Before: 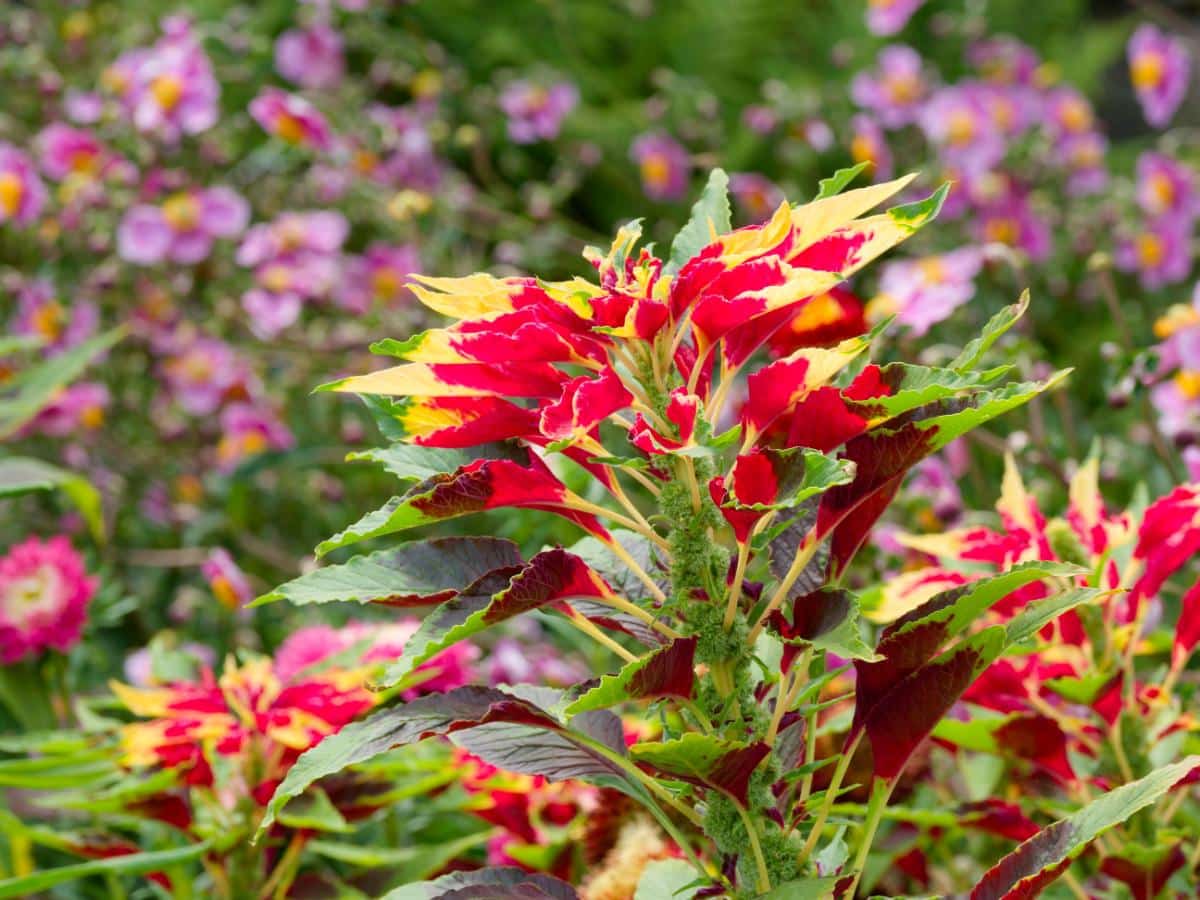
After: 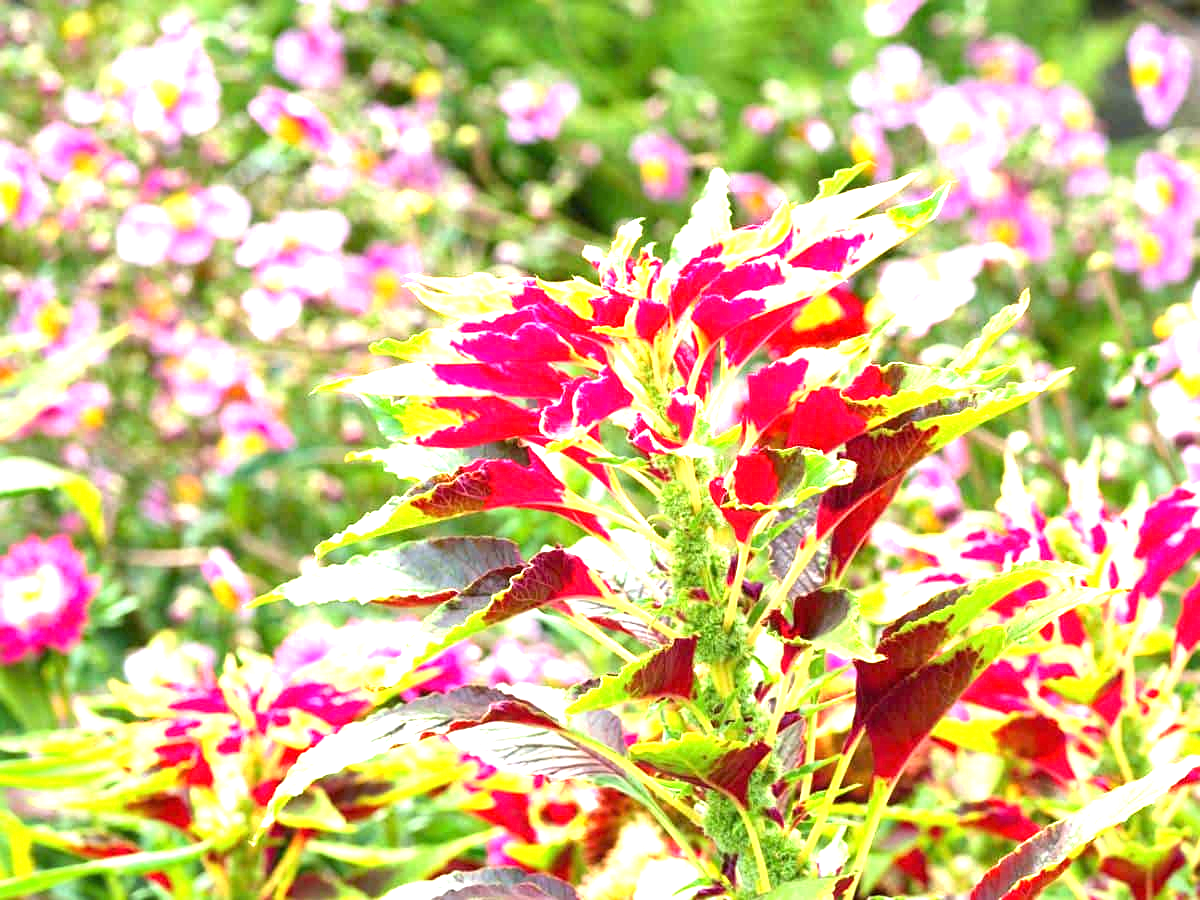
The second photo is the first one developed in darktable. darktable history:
sharpen: amount 0.207
exposure: black level correction 0, exposure 1.972 EV, compensate highlight preservation false
